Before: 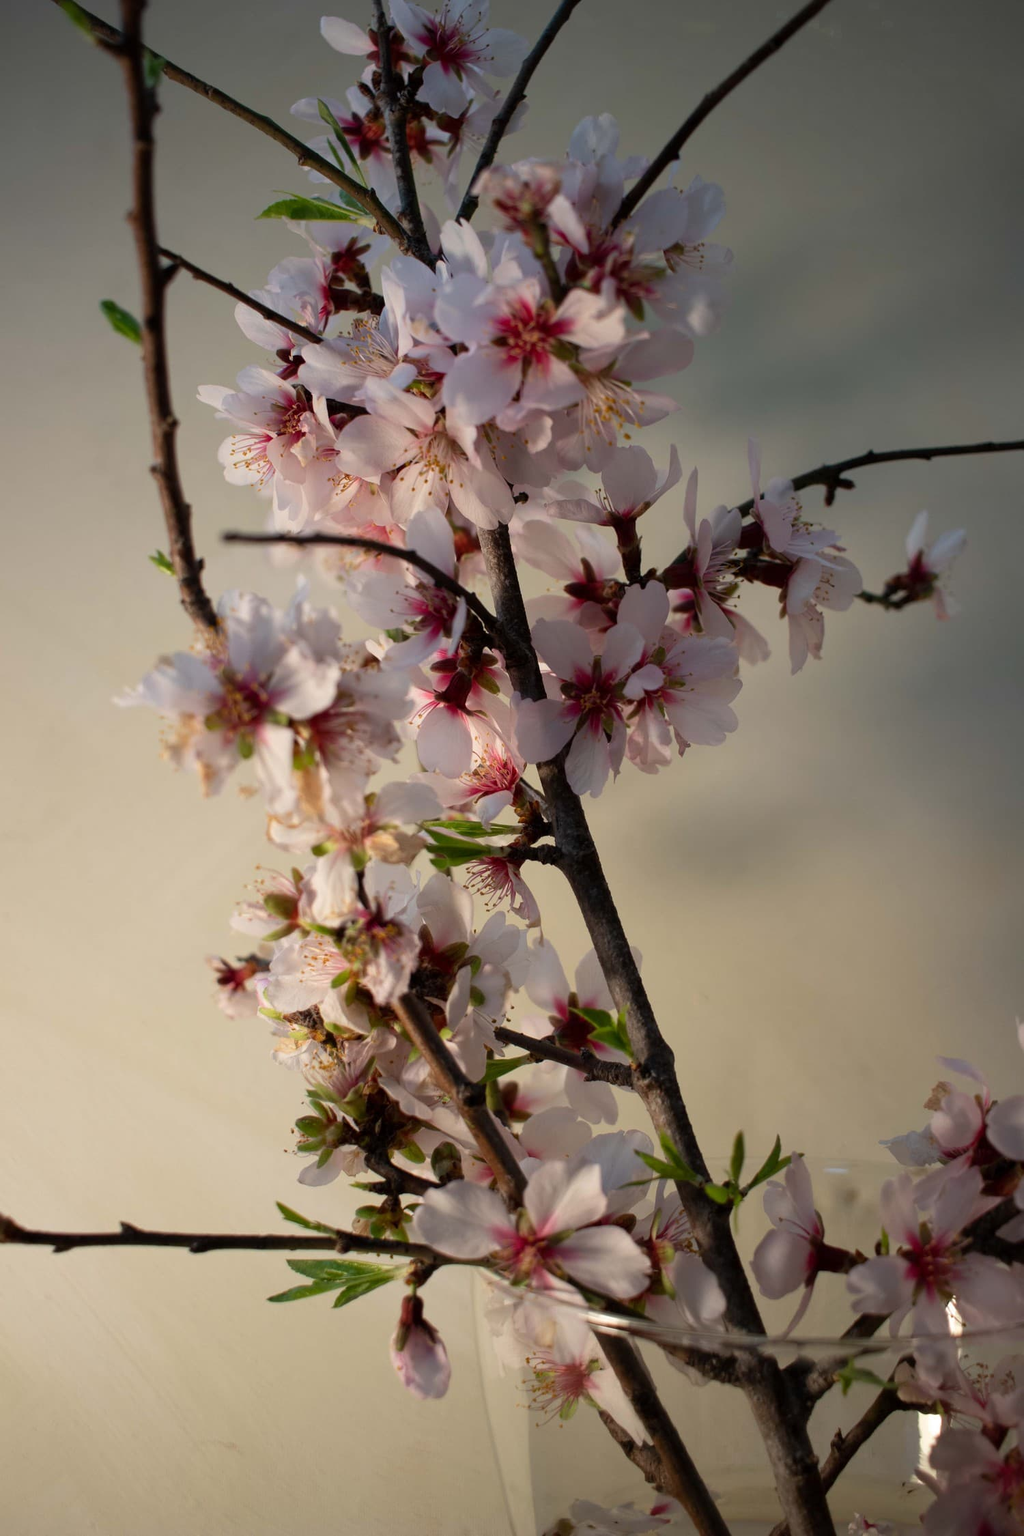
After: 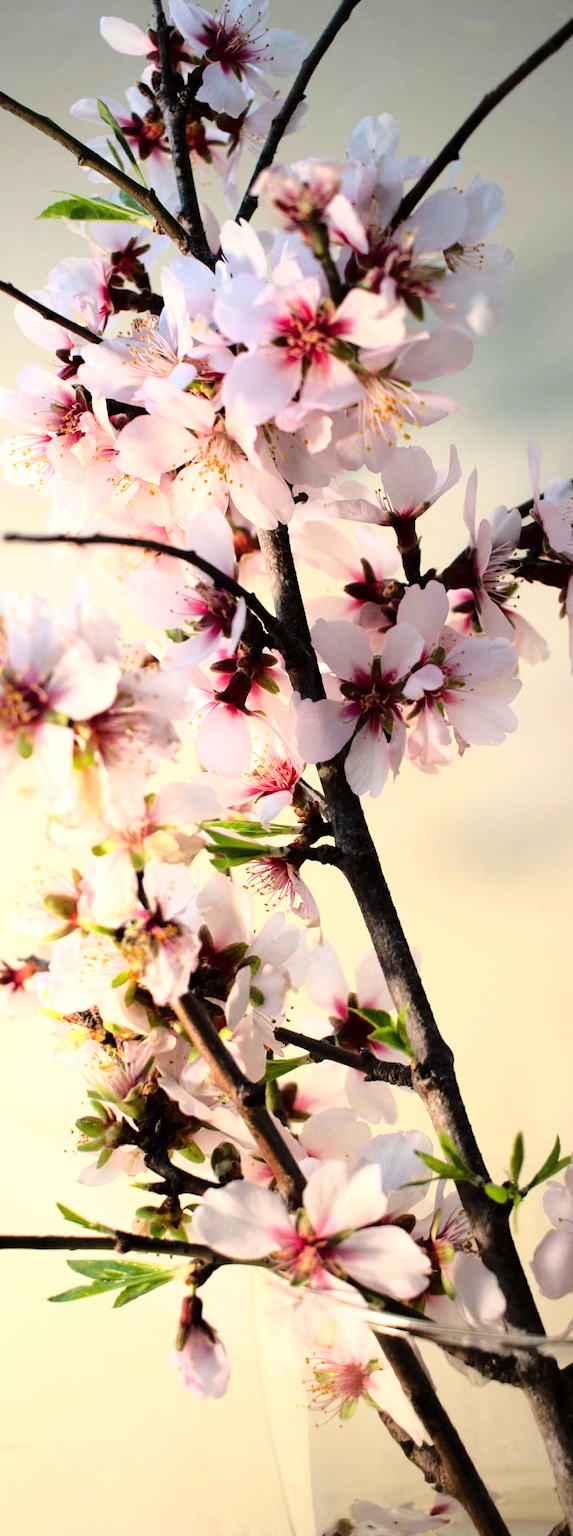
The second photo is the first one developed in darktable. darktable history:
base curve: curves: ch0 [(0, 0) (0.028, 0.03) (0.121, 0.232) (0.46, 0.748) (0.859, 0.968) (1, 1)]
exposure: exposure 0.203 EV, compensate exposure bias true, compensate highlight preservation false
tone equalizer: -8 EV -0.782 EV, -7 EV -0.68 EV, -6 EV -0.592 EV, -5 EV -0.403 EV, -3 EV 0.39 EV, -2 EV 0.6 EV, -1 EV 0.683 EV, +0 EV 0.772 EV
crop: left 21.537%, right 22.439%
